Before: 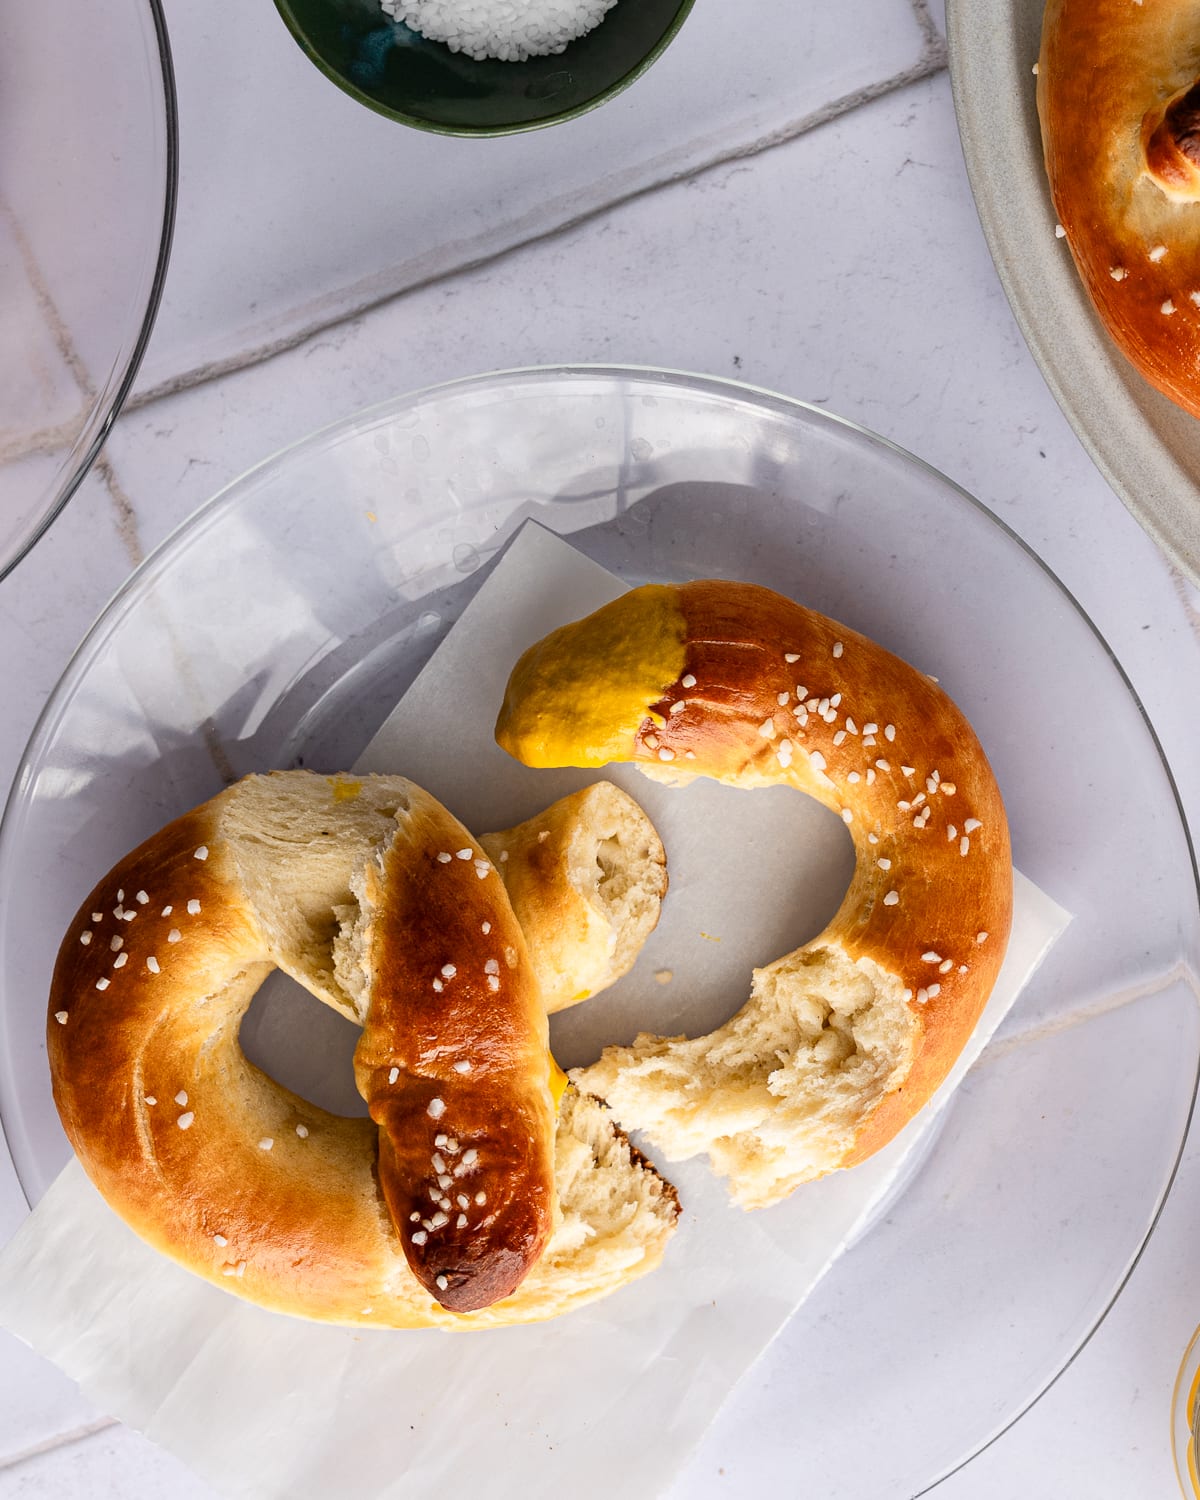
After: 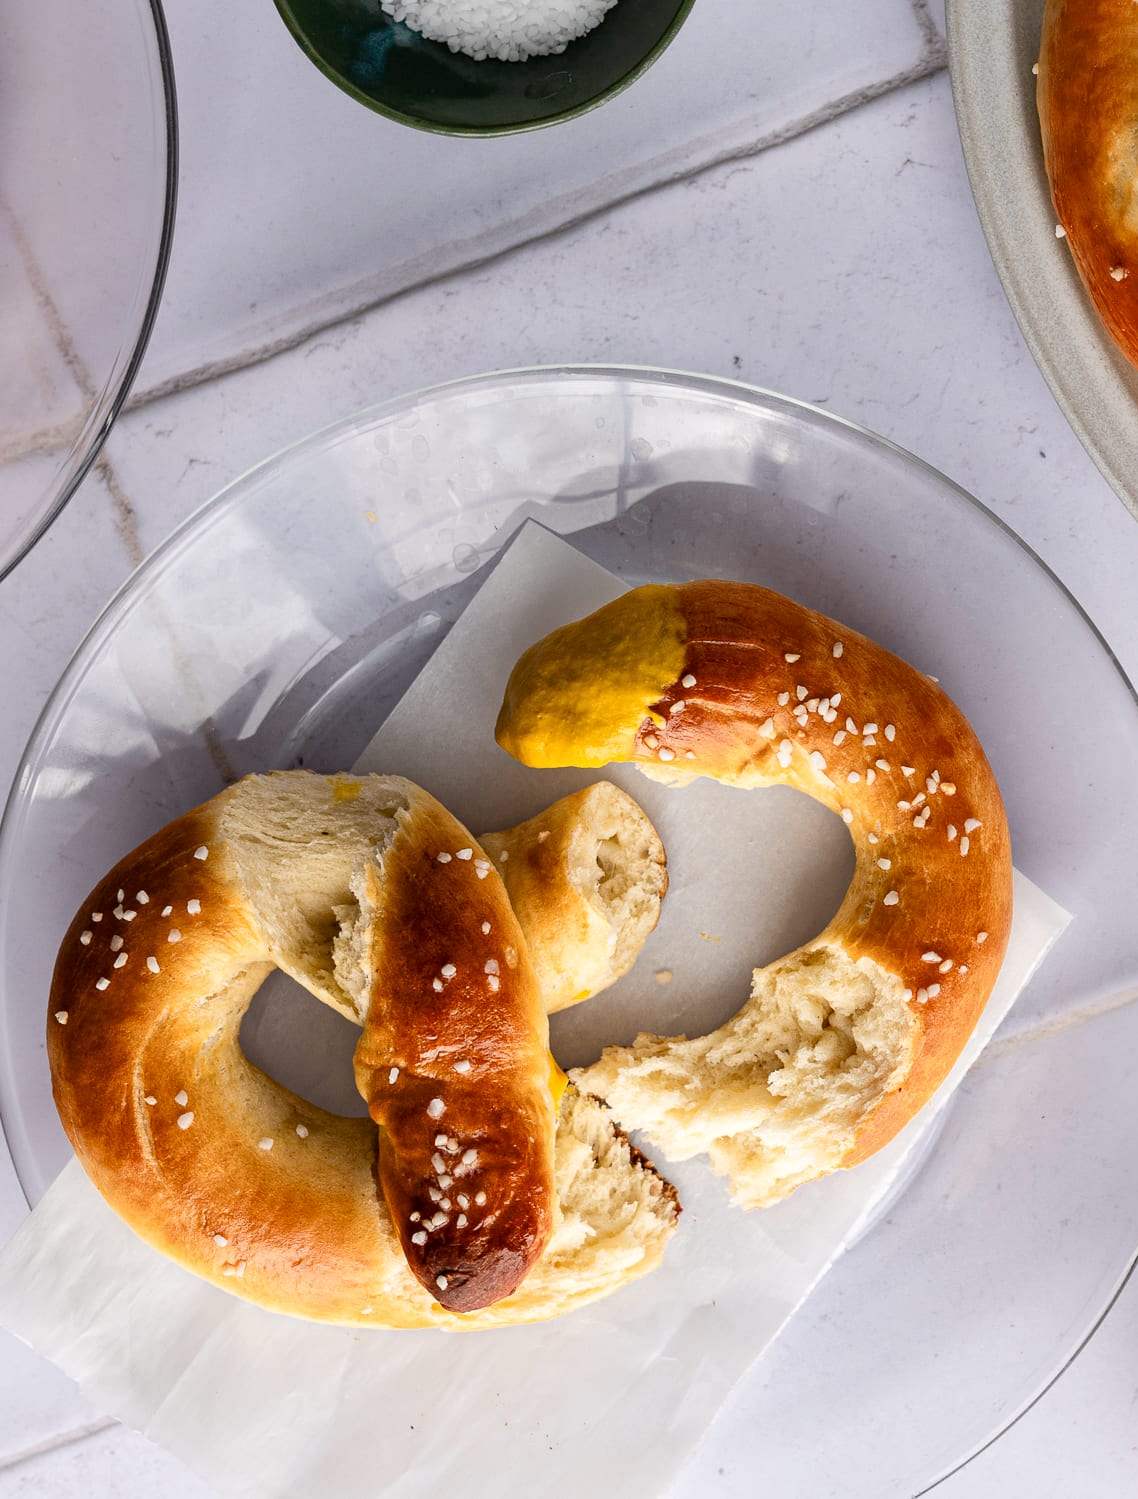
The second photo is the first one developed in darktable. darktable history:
crop and rotate: right 5.167%
local contrast: mode bilateral grid, contrast 10, coarseness 25, detail 115%, midtone range 0.2
